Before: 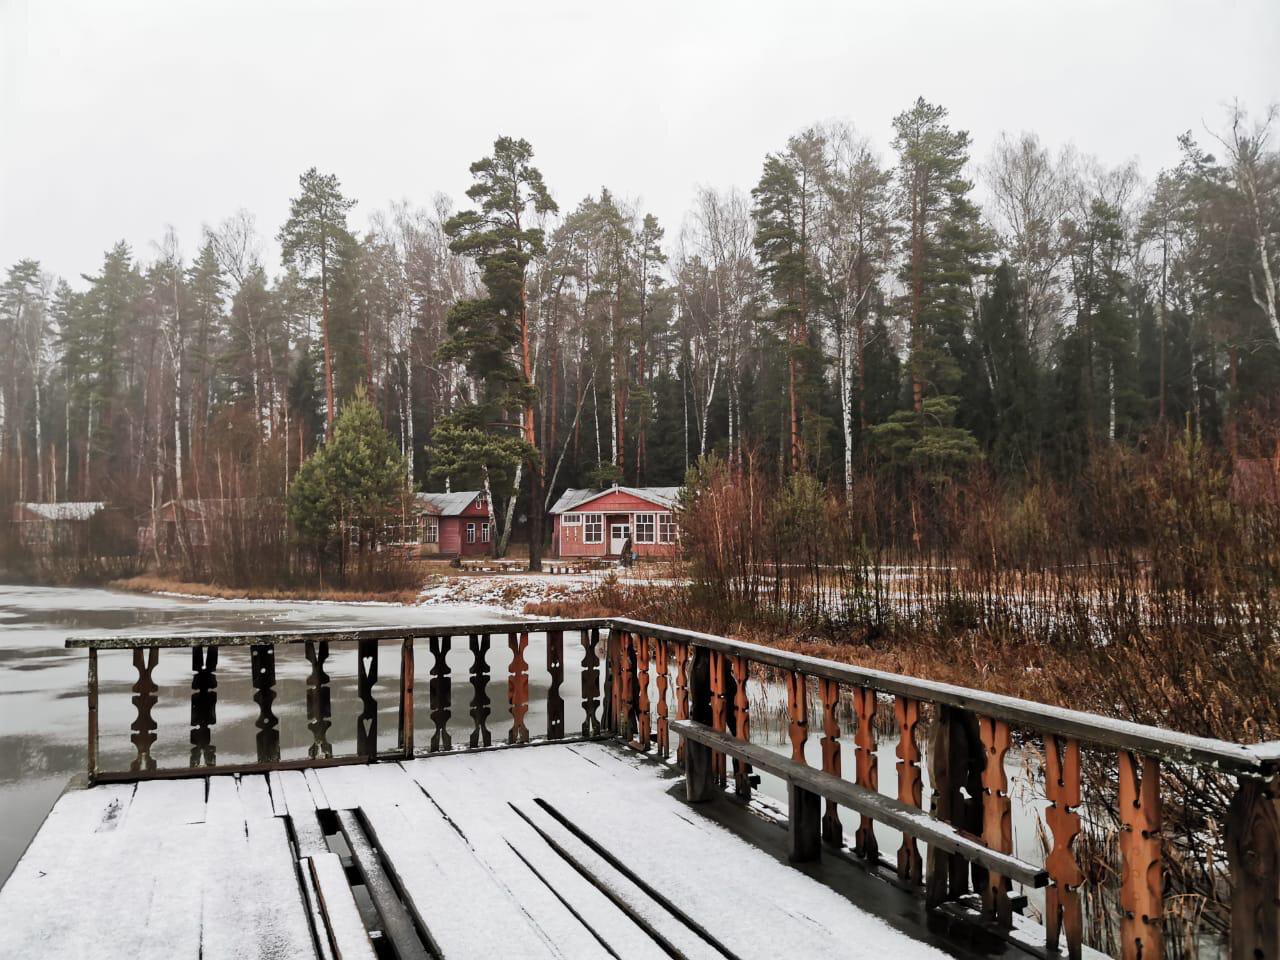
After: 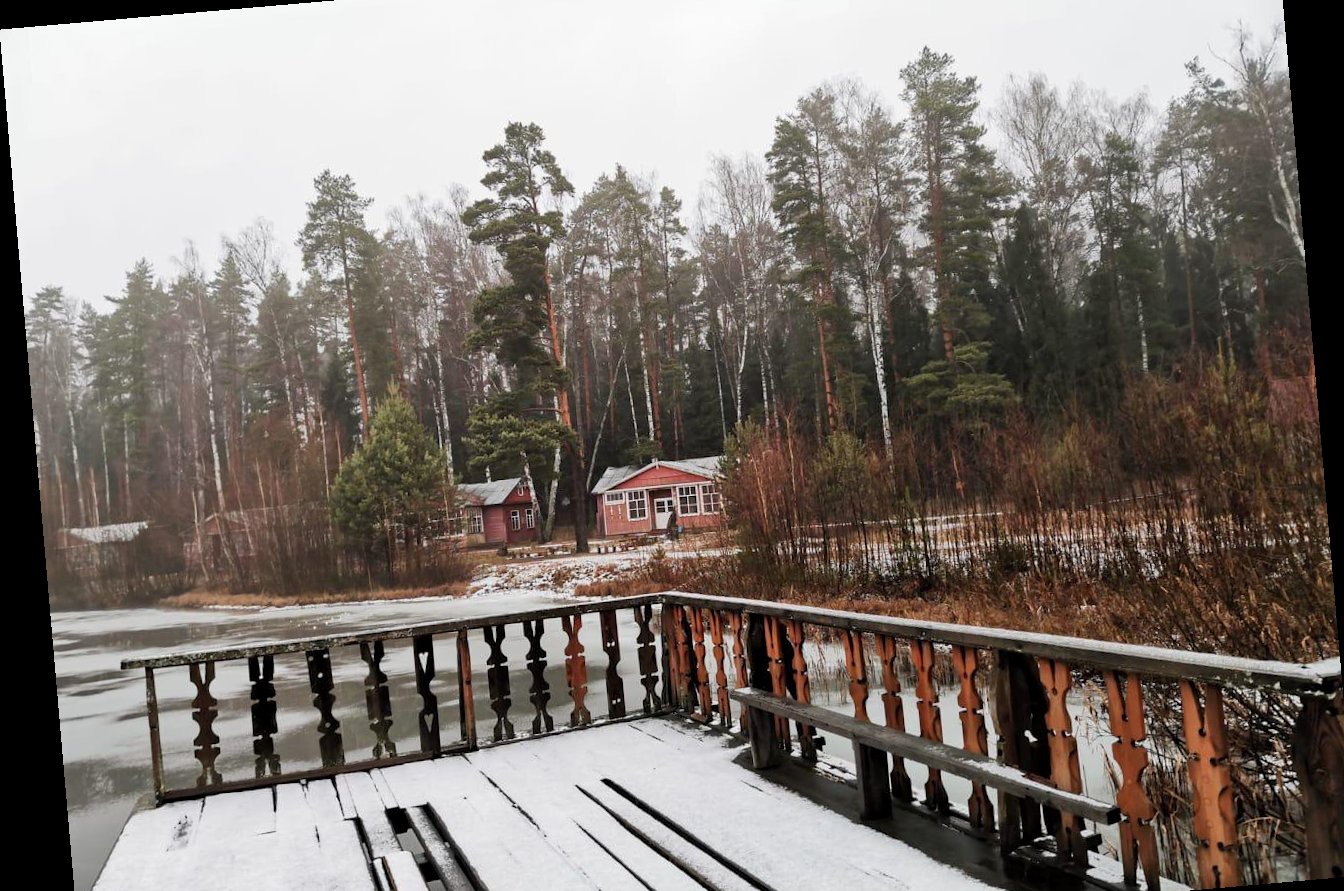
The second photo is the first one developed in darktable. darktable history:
crop: top 7.625%, bottom 8.027%
rotate and perspective: rotation -4.98°, automatic cropping off
exposure: black level correction 0.001, compensate highlight preservation false
